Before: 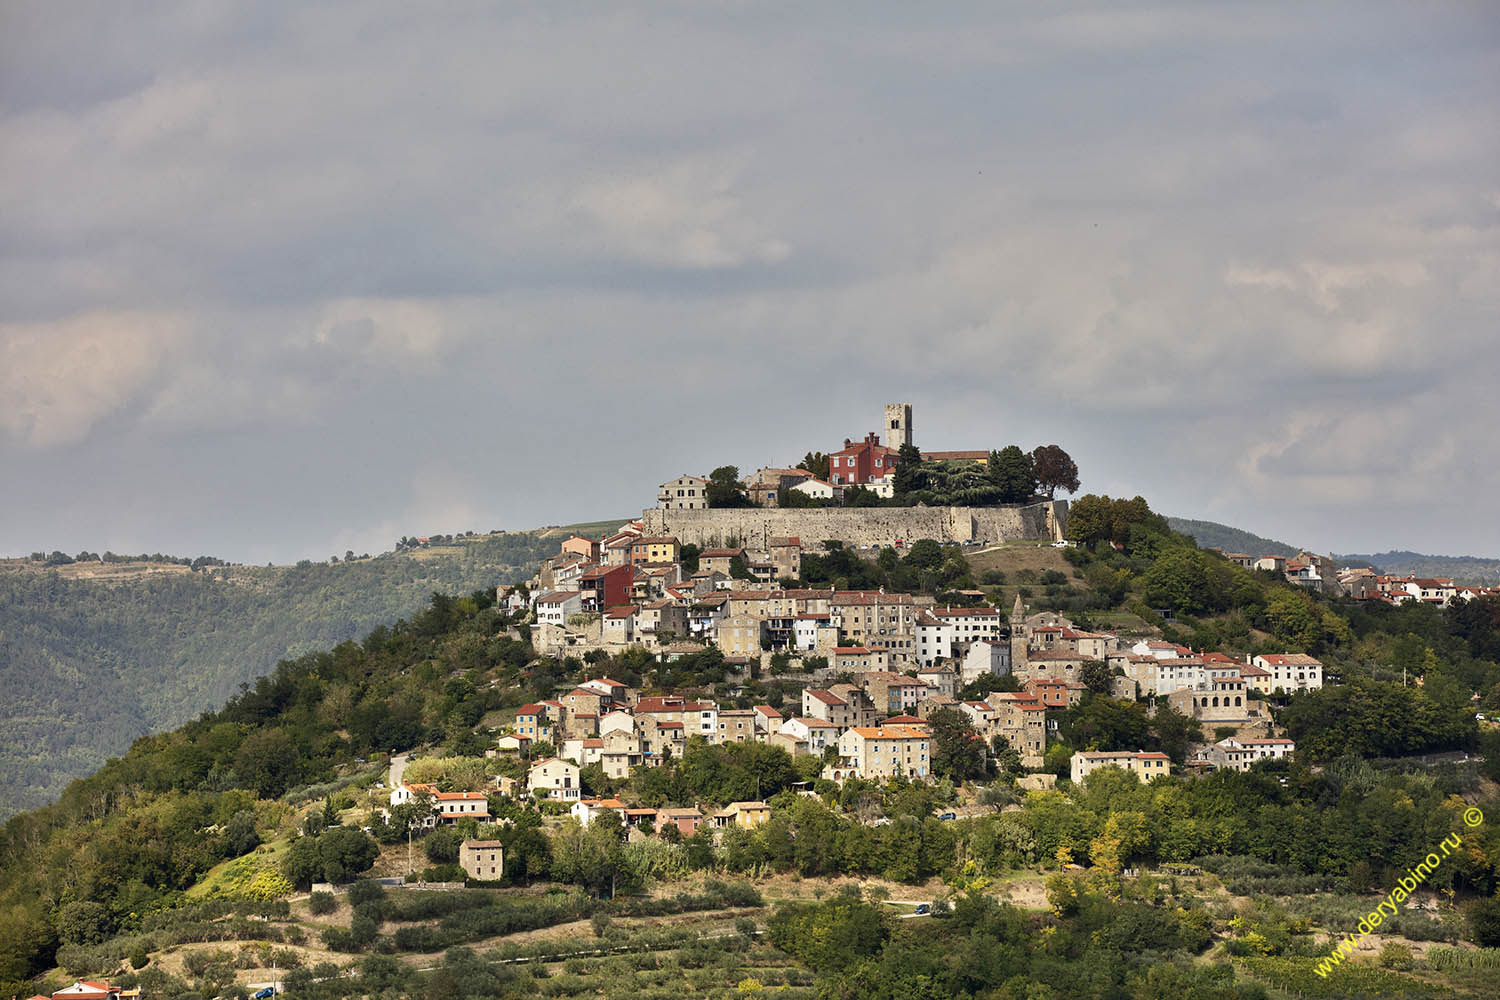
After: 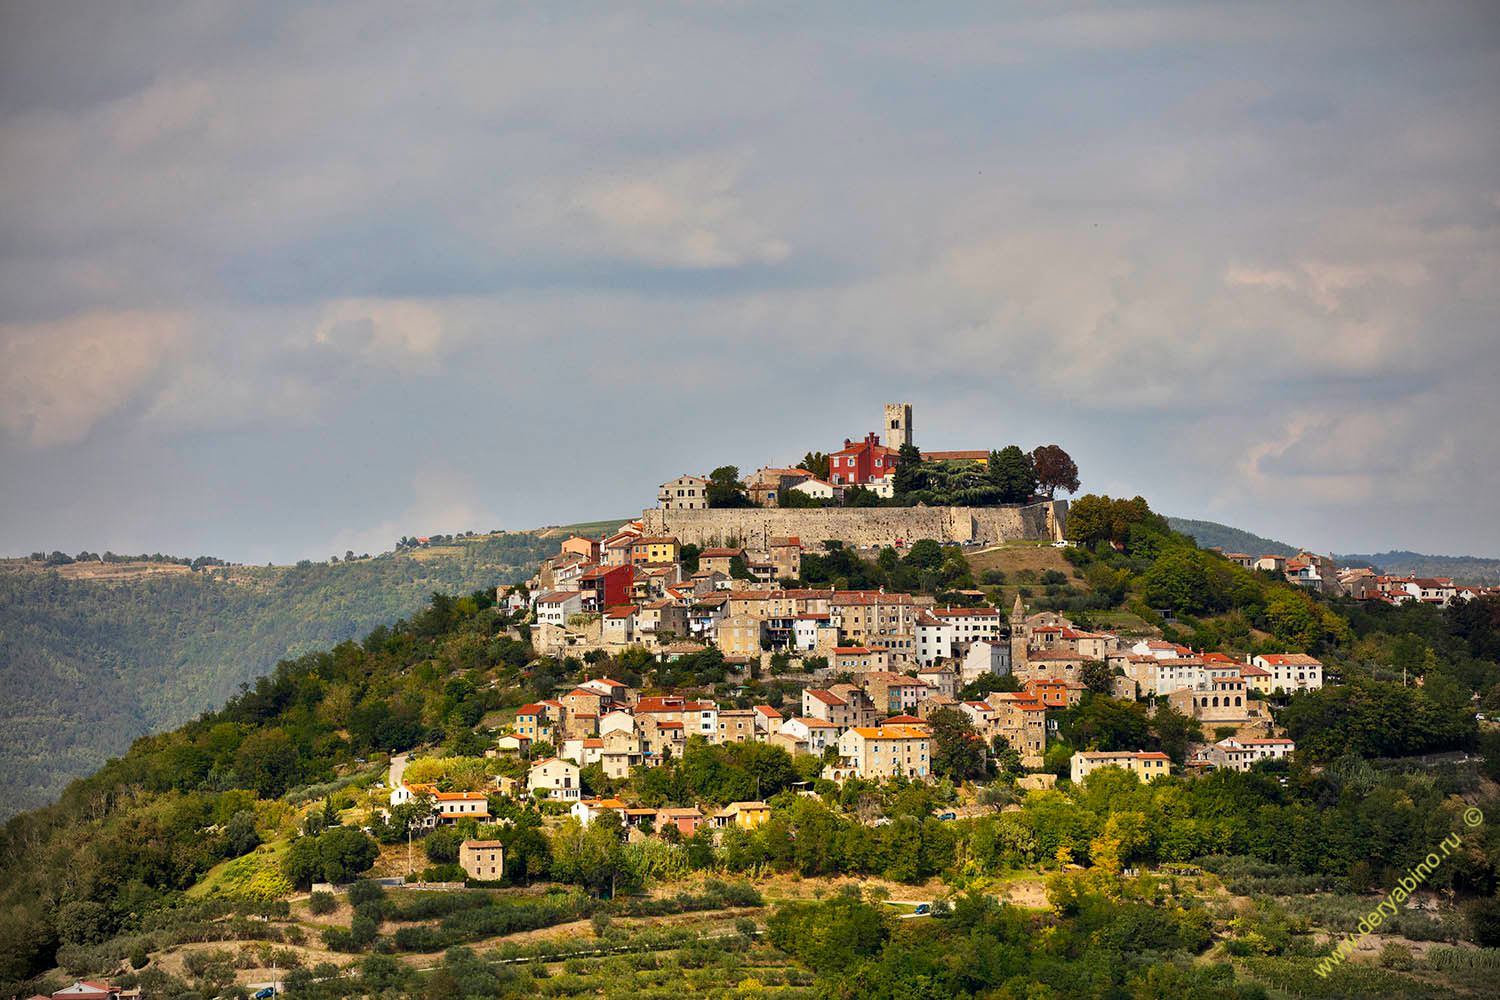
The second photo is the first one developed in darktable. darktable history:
vignetting: fall-off start 71.76%
color balance rgb: perceptual saturation grading › global saturation 31.23%, global vibrance 20%
